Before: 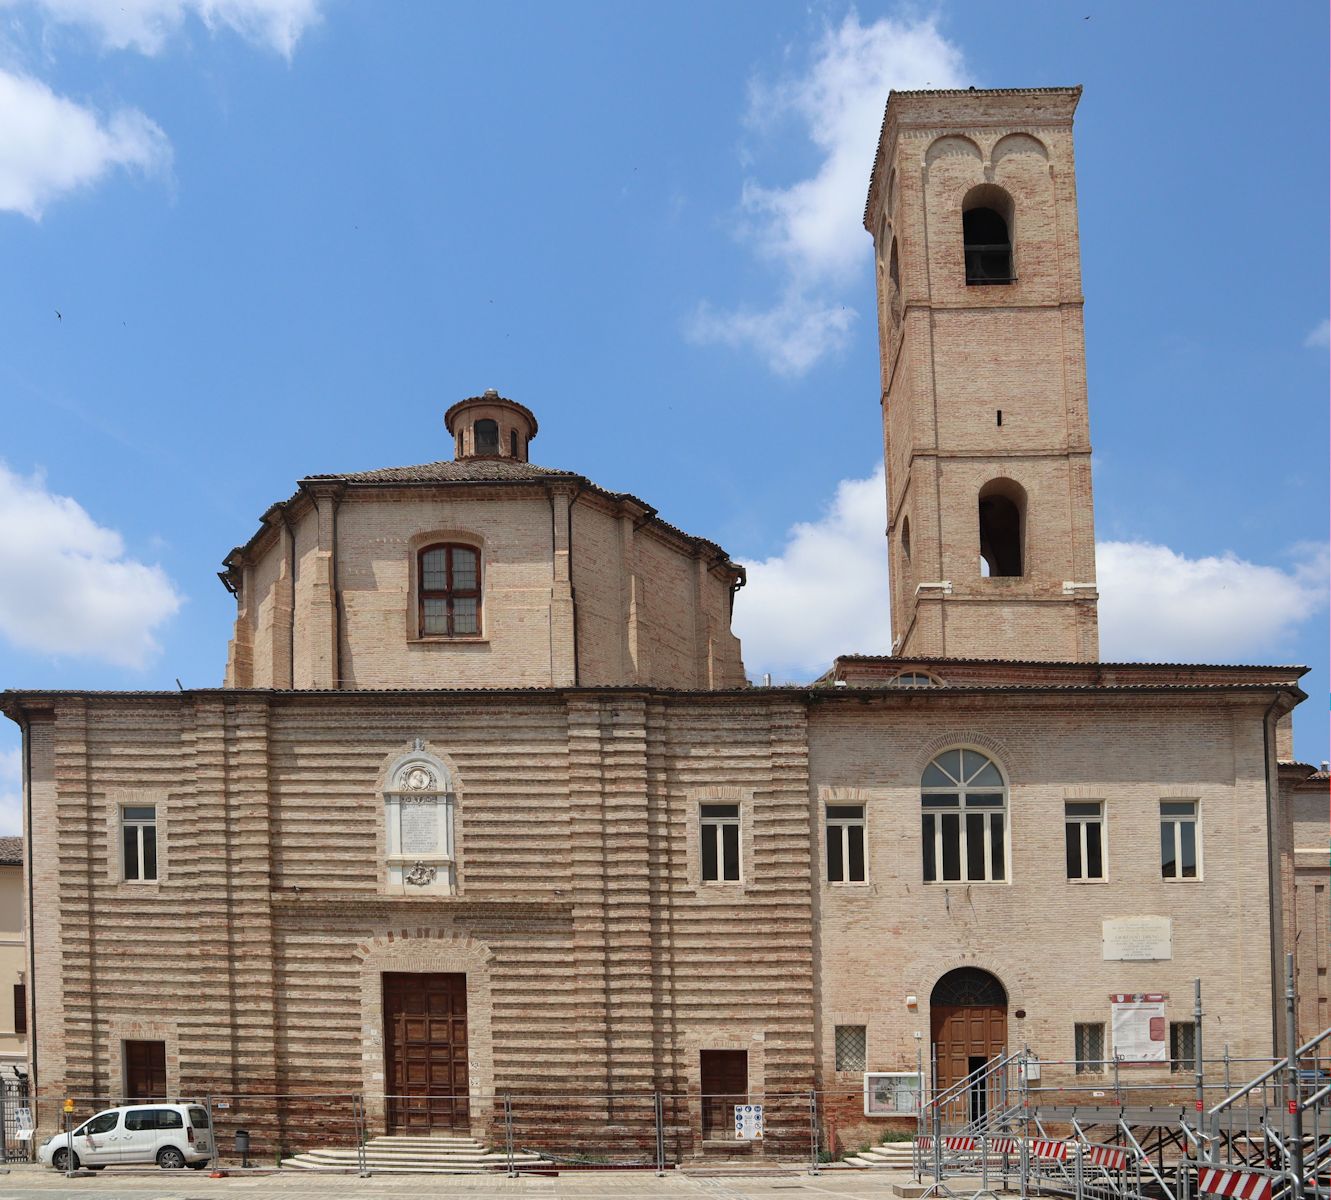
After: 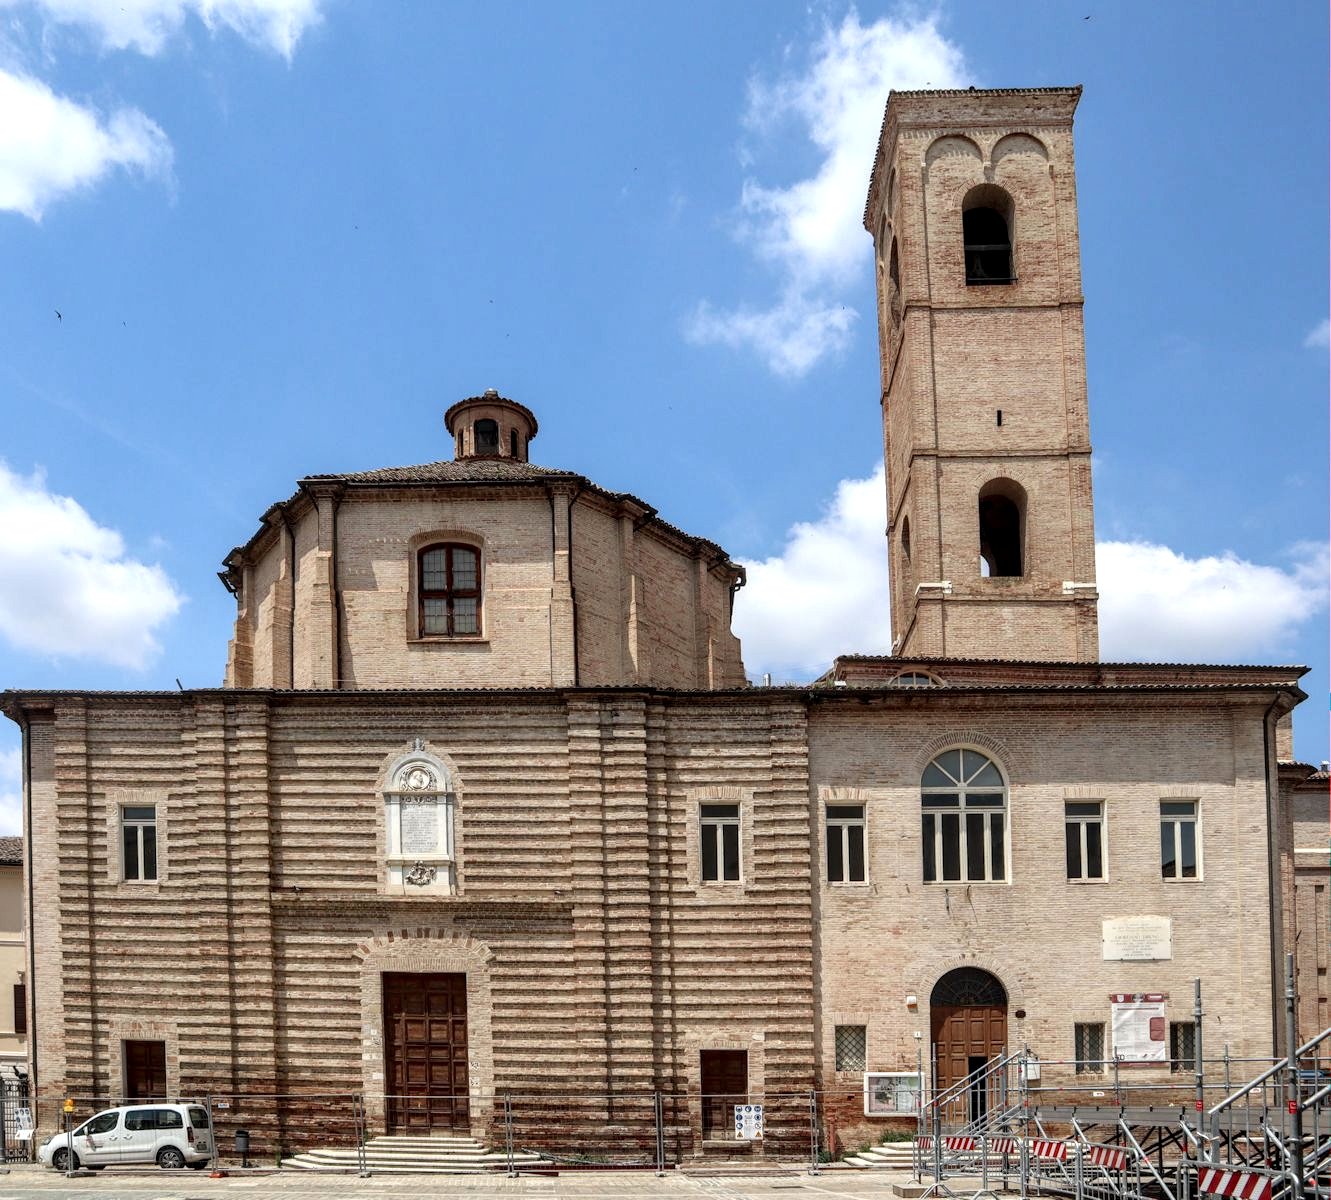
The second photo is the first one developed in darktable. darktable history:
local contrast: detail 154%
exposure: exposure 0.217 EV, compensate highlight preservation false
